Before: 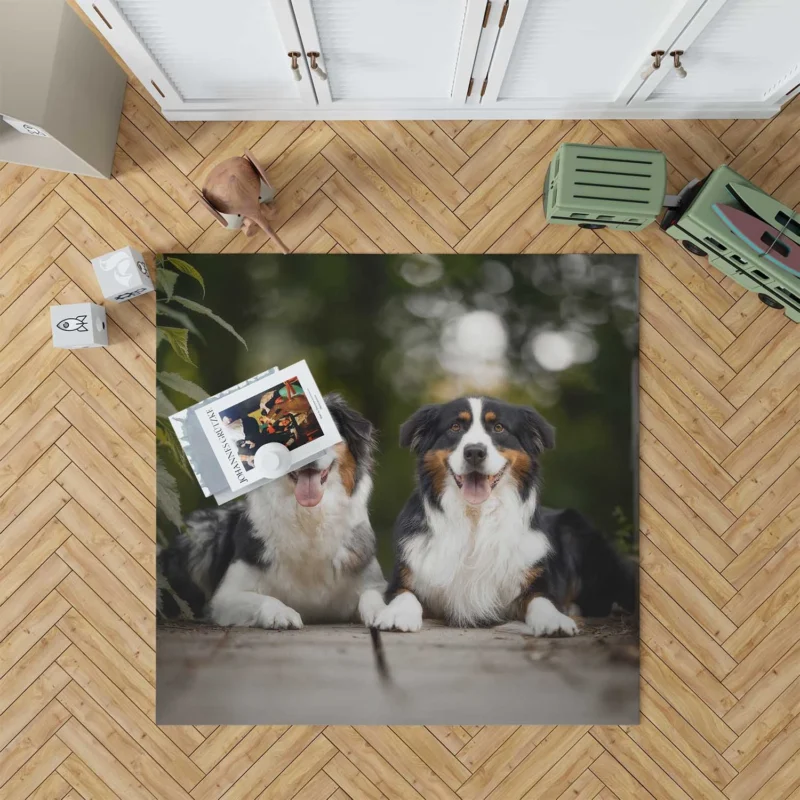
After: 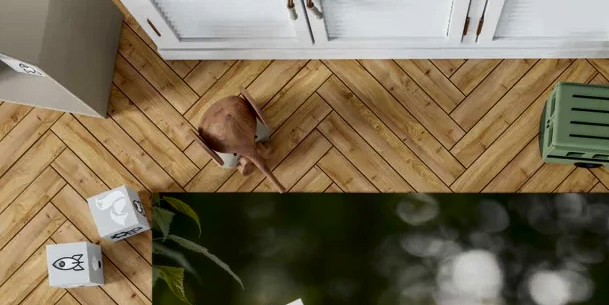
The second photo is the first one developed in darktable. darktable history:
local contrast: on, module defaults
contrast brightness saturation: contrast 0.099, brightness -0.28, saturation 0.137
crop: left 0.541%, top 7.65%, right 23.309%, bottom 54.156%
